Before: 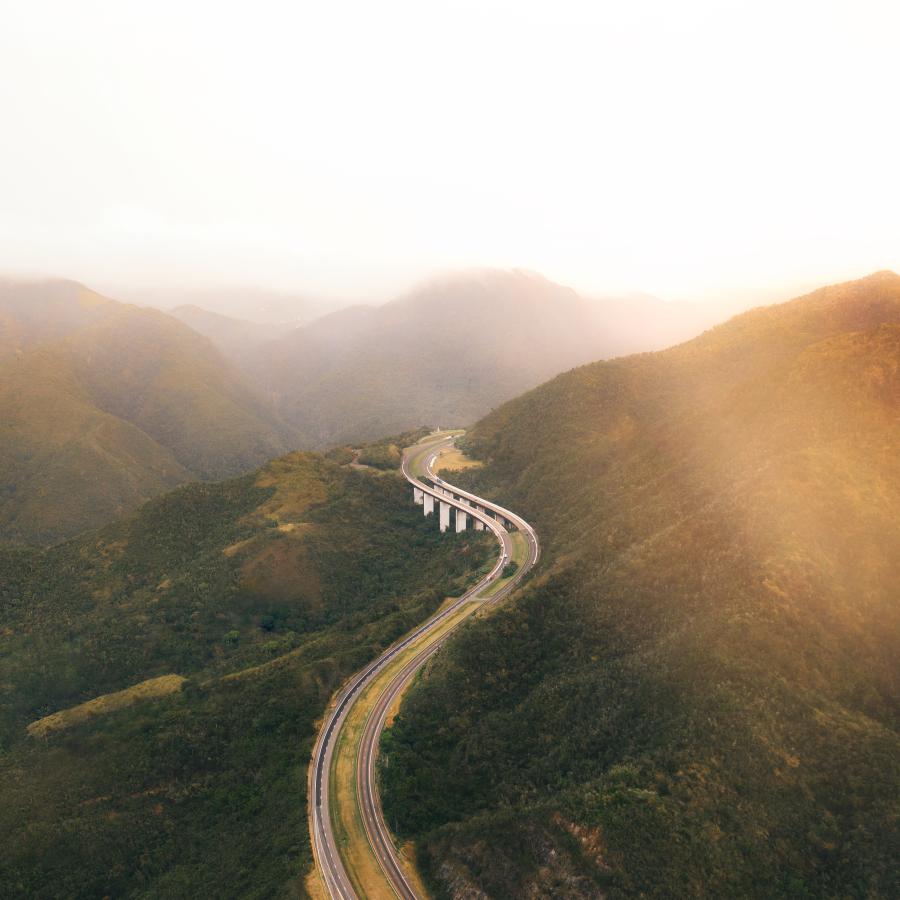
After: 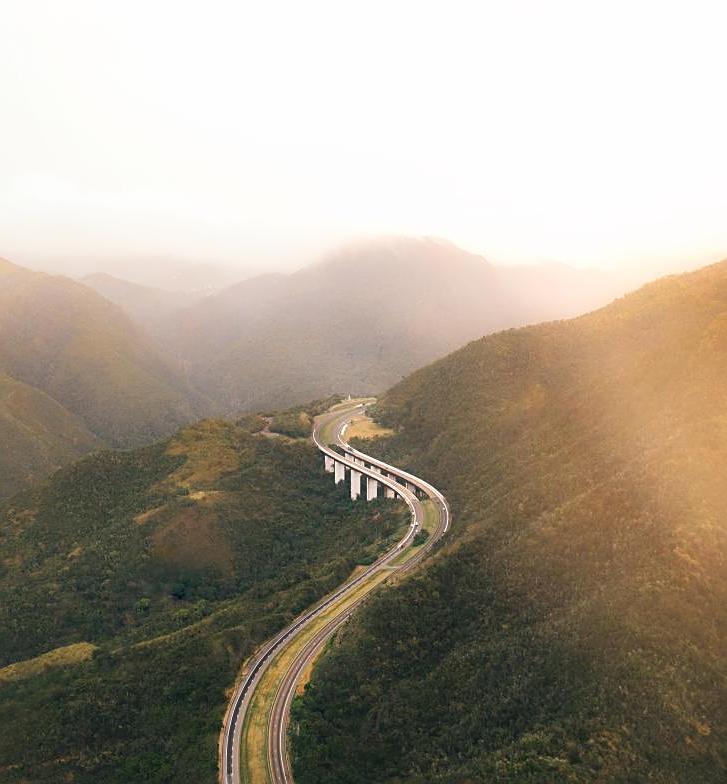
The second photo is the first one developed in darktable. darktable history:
tone equalizer: on, module defaults
sharpen: on, module defaults
crop: left 9.952%, top 3.65%, right 9.265%, bottom 9.191%
